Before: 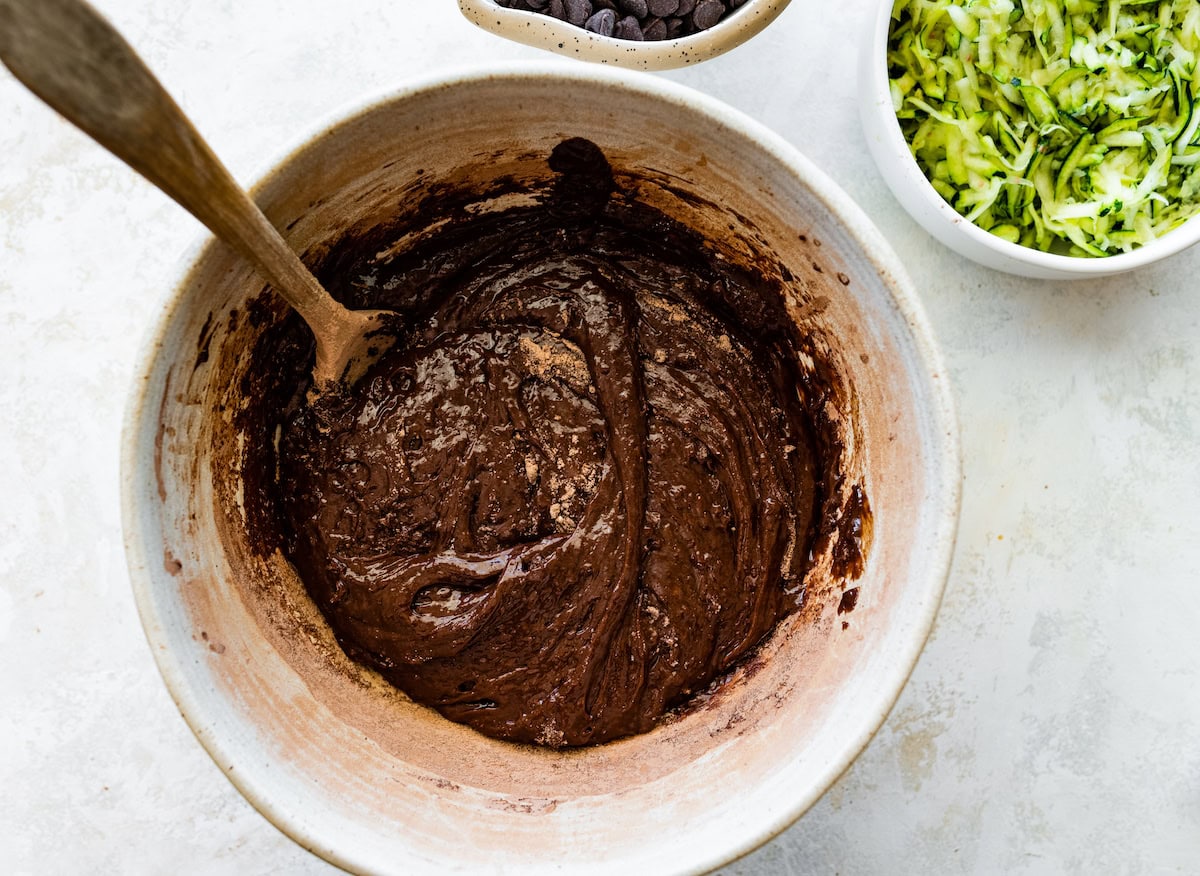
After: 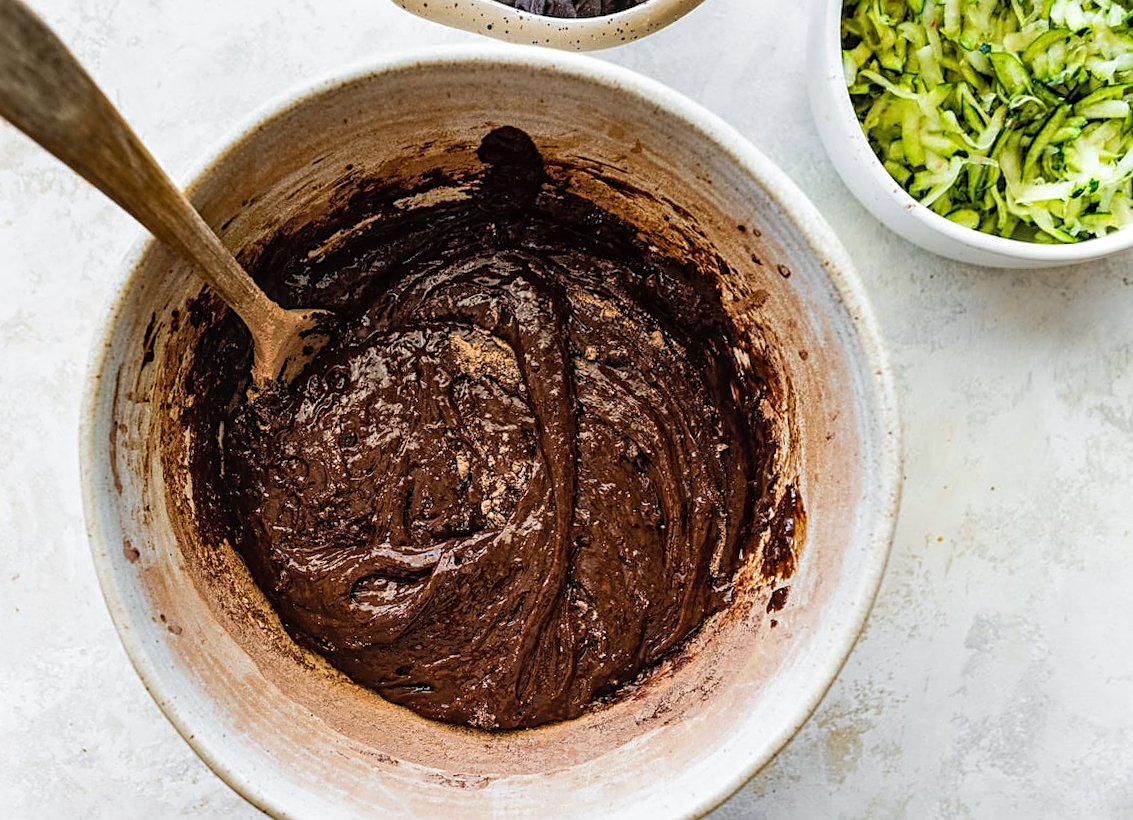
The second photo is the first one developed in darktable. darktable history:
rotate and perspective: rotation 0.062°, lens shift (vertical) 0.115, lens shift (horizontal) -0.133, crop left 0.047, crop right 0.94, crop top 0.061, crop bottom 0.94
local contrast: on, module defaults
sharpen: on, module defaults
